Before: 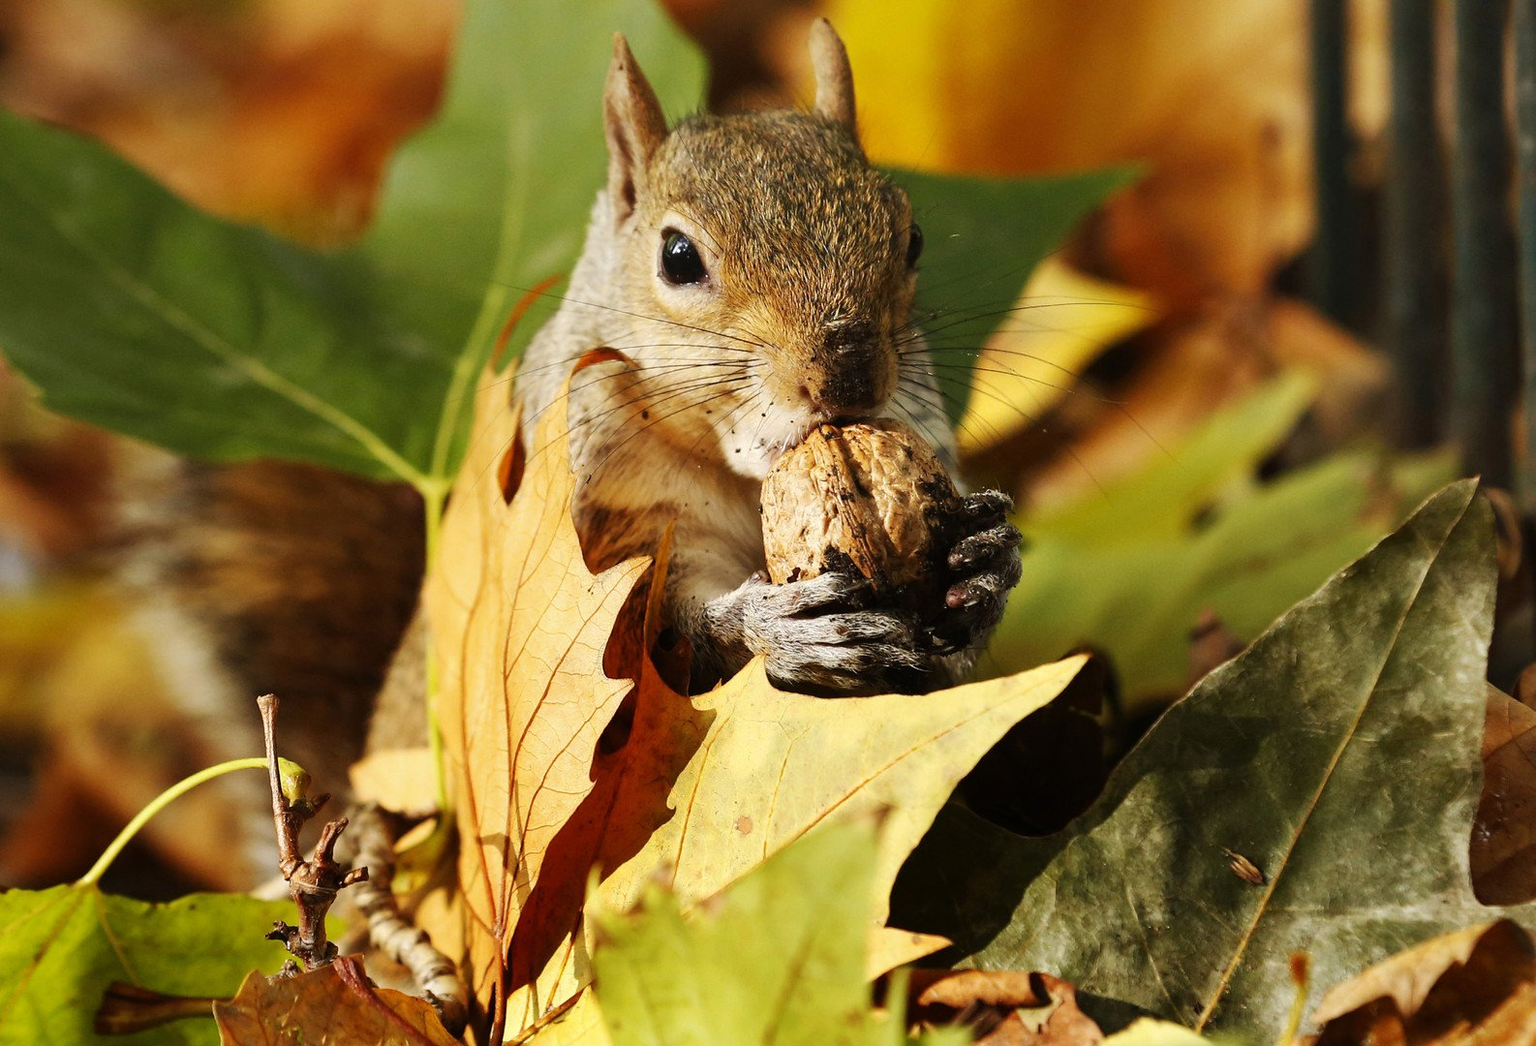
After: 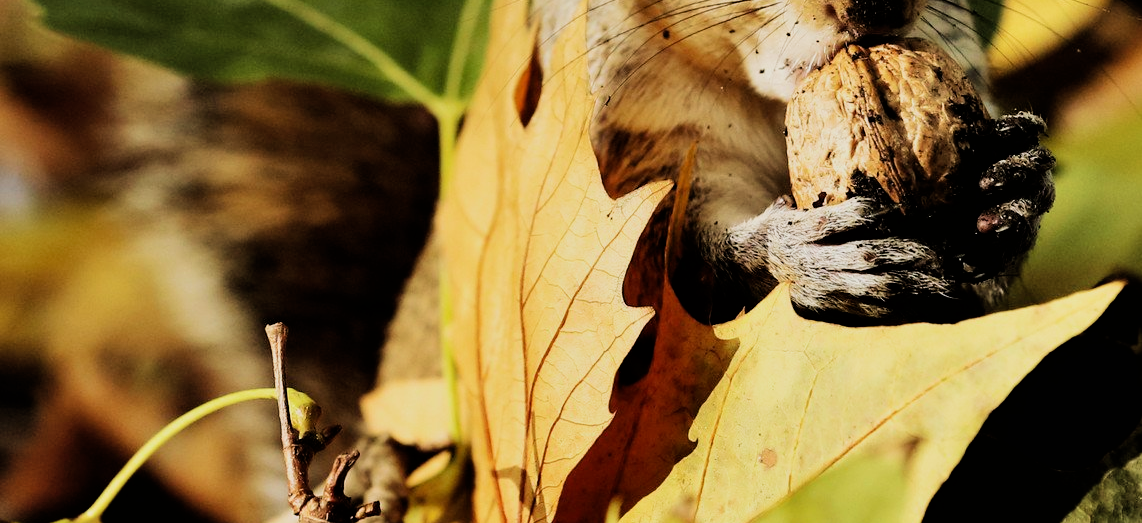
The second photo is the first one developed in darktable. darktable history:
velvia: on, module defaults
shadows and highlights: radius 118.69, shadows 42.21, highlights -61.56, soften with gaussian
filmic rgb: black relative exposure -5 EV, hardness 2.88, contrast 1.3, highlights saturation mix -30%
crop: top 36.498%, right 27.964%, bottom 14.995%
